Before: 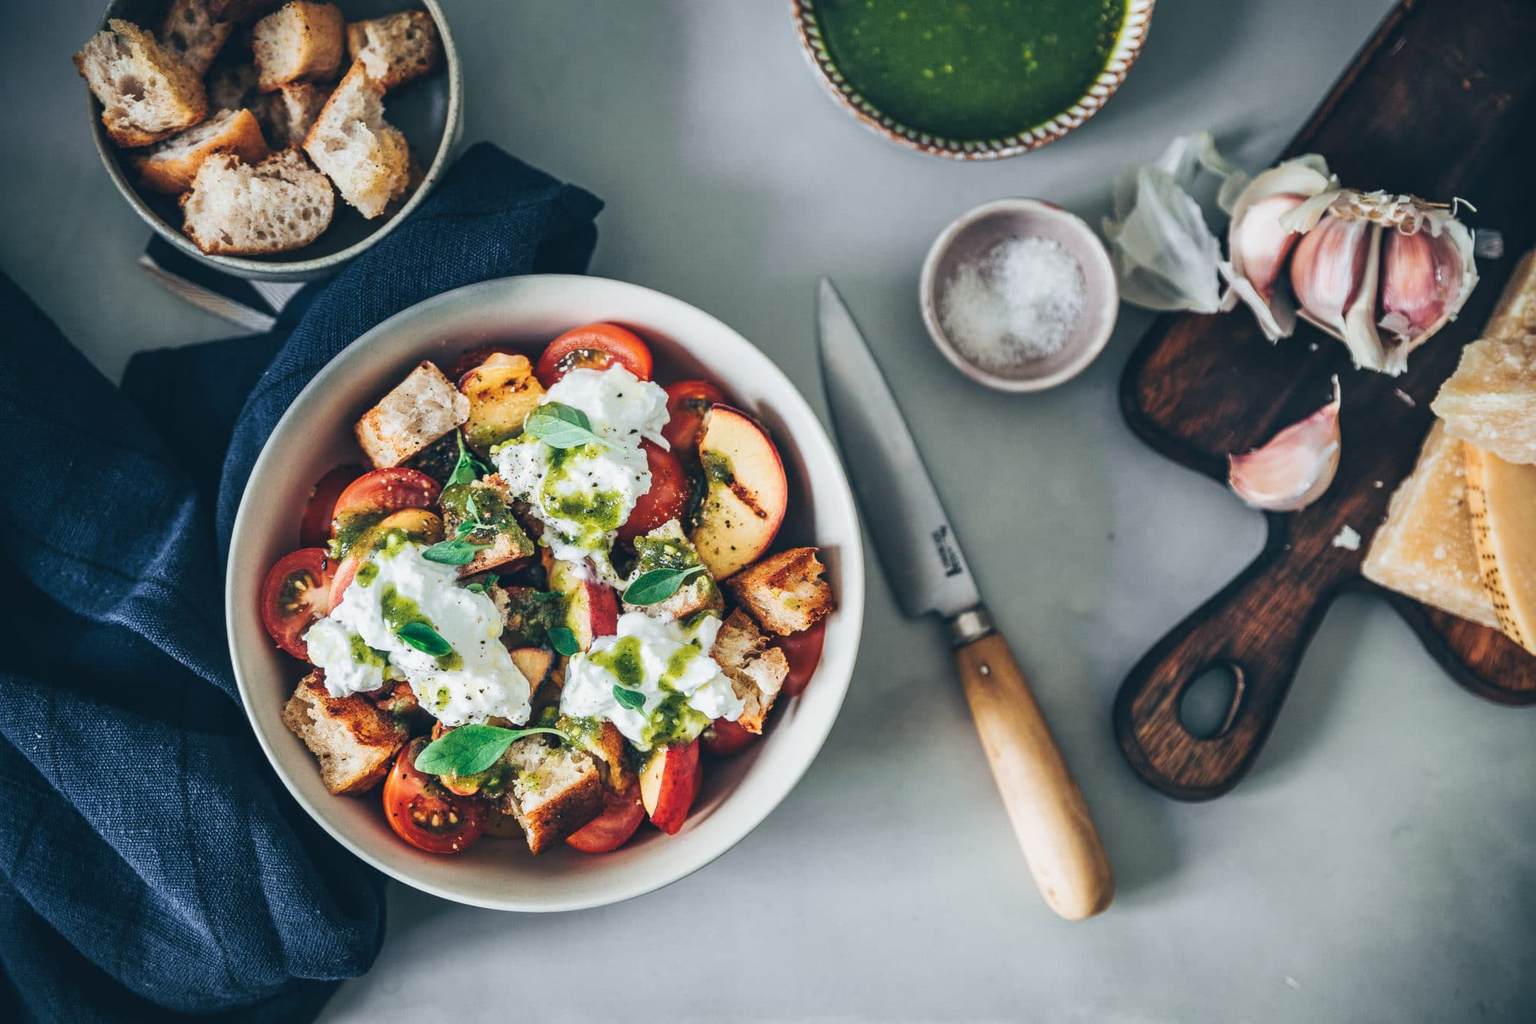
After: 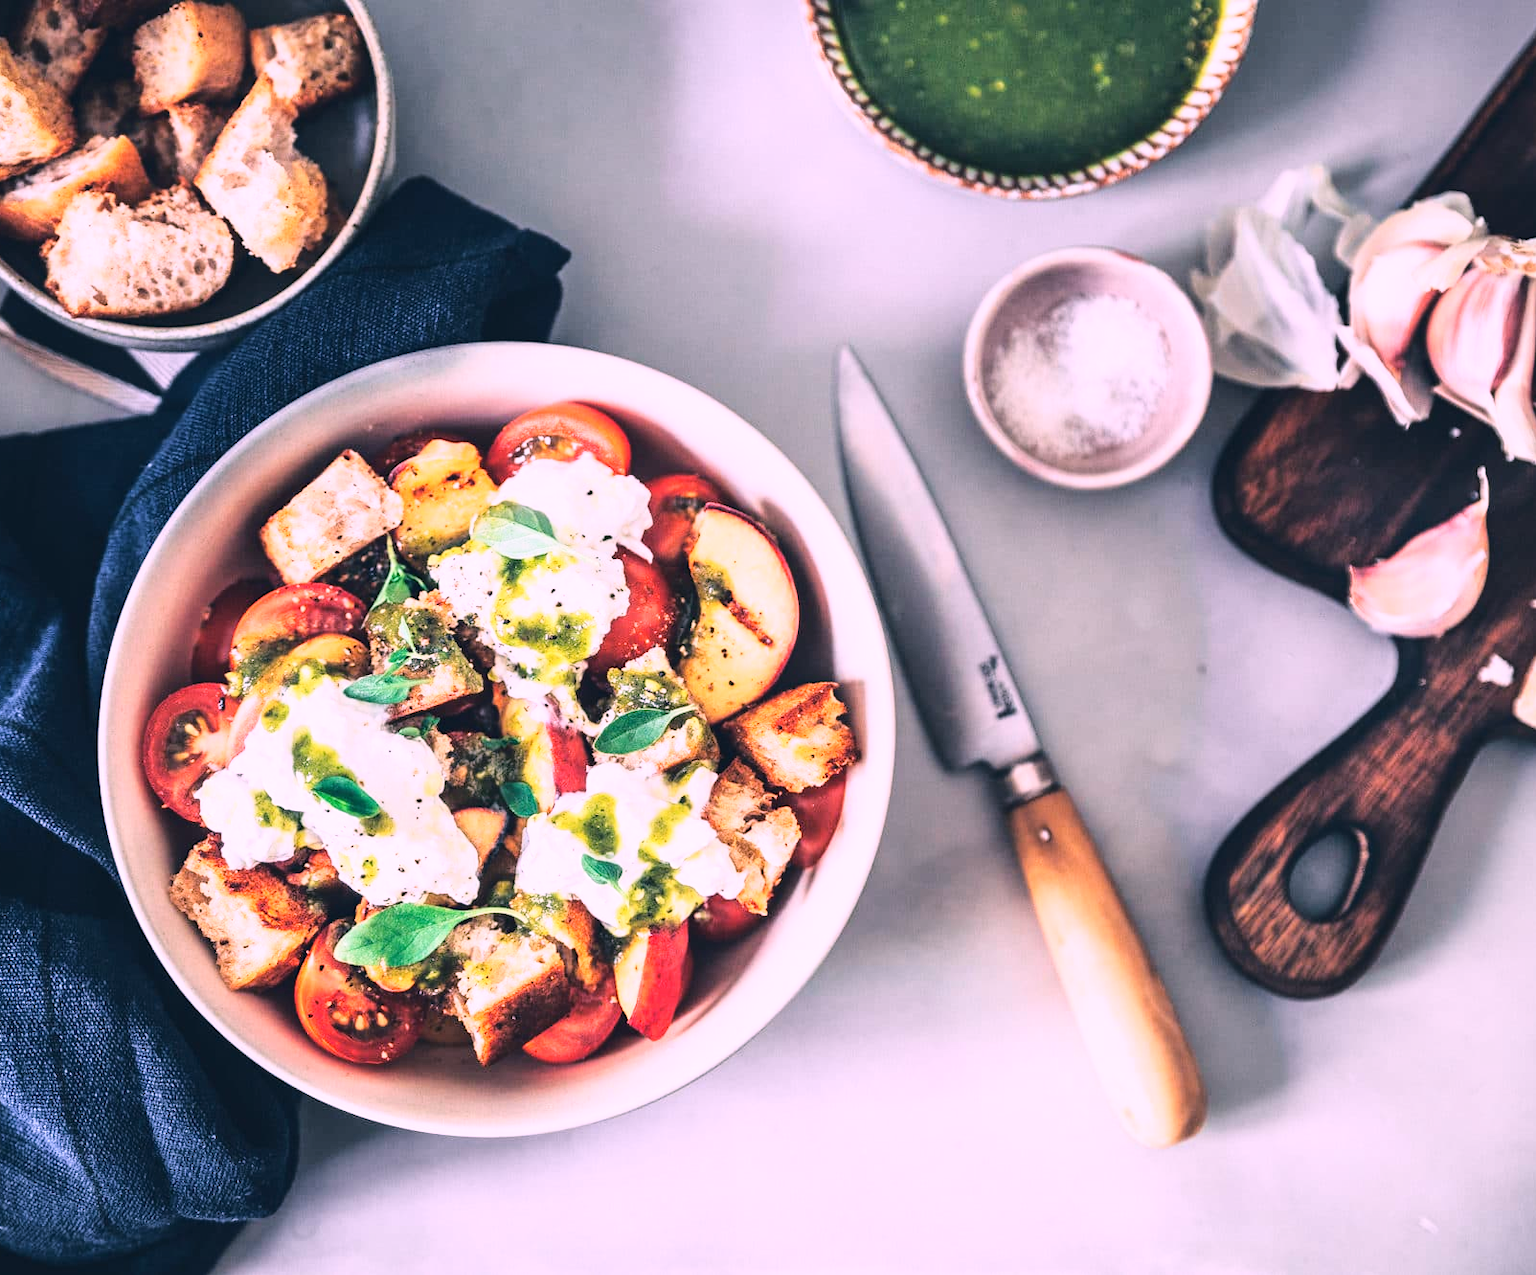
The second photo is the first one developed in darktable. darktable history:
rotate and perspective: automatic cropping off
white balance: red 1.188, blue 1.11
crop and rotate: left 9.597%, right 10.195%
base curve: curves: ch0 [(0, 0) (0.028, 0.03) (0.121, 0.232) (0.46, 0.748) (0.859, 0.968) (1, 1)]
